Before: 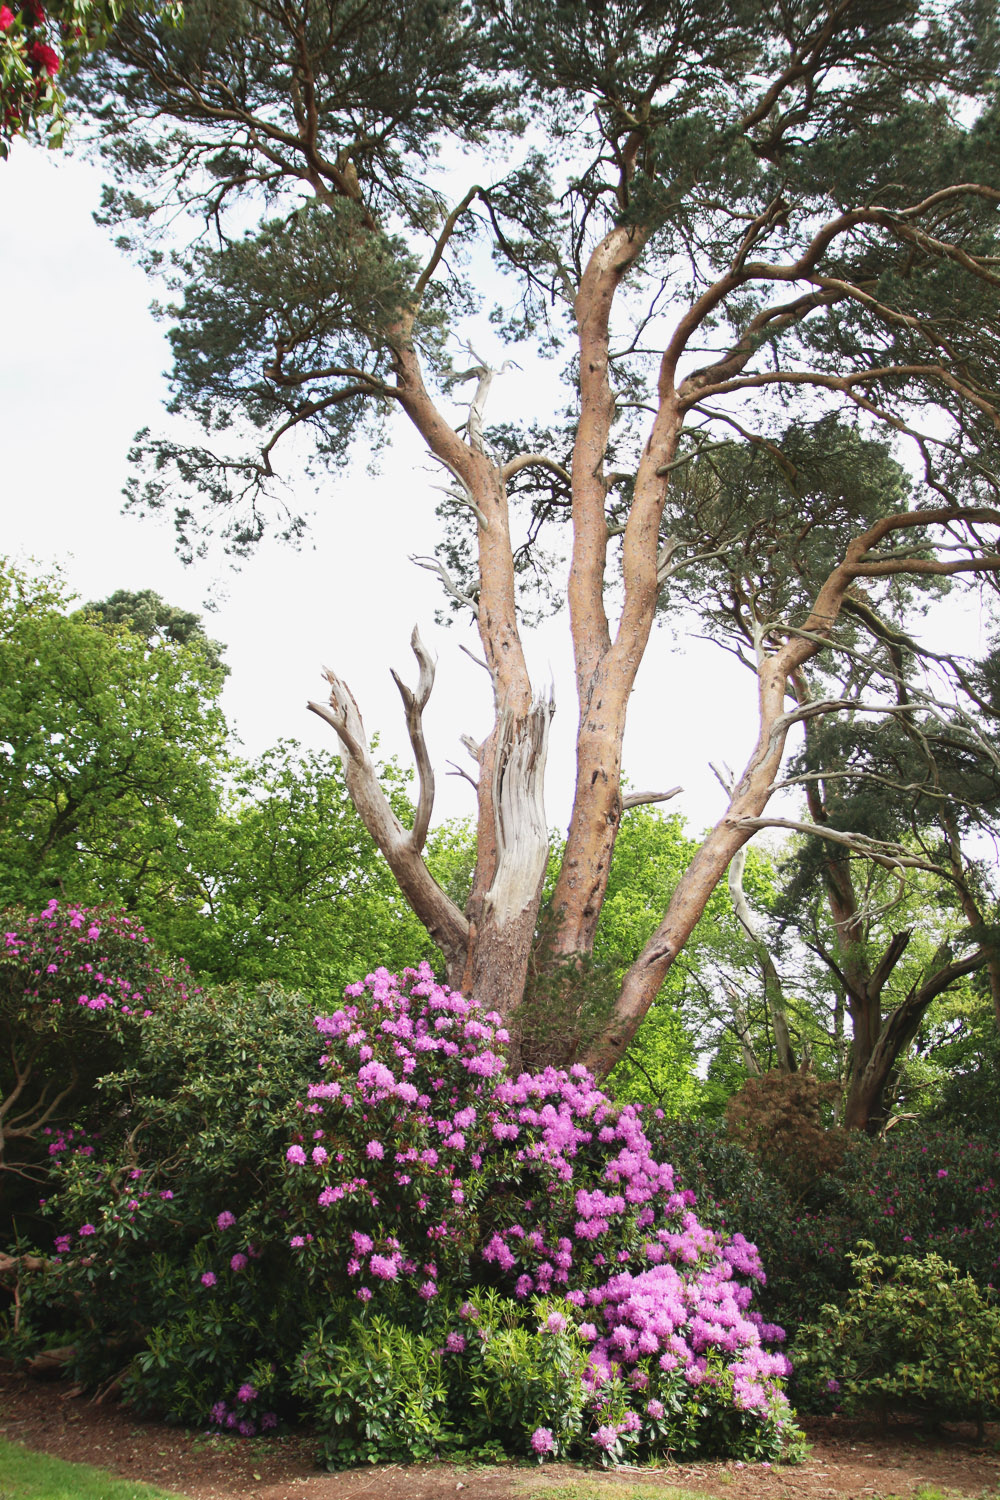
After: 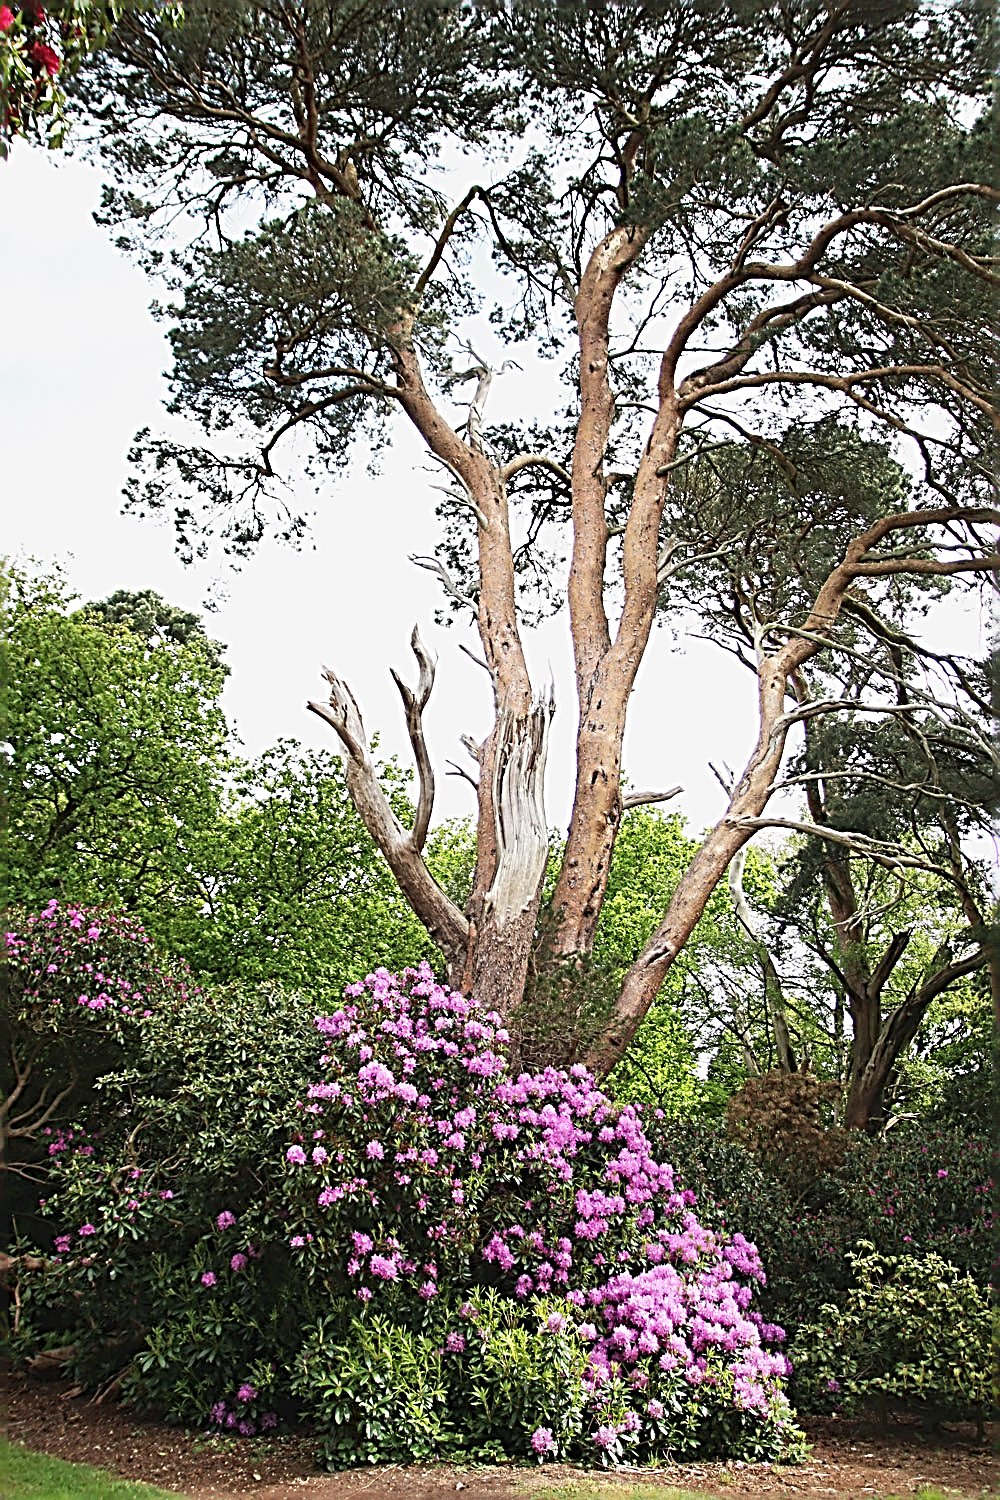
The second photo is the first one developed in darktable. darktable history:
white balance: emerald 1
sharpen: radius 3.158, amount 1.731
